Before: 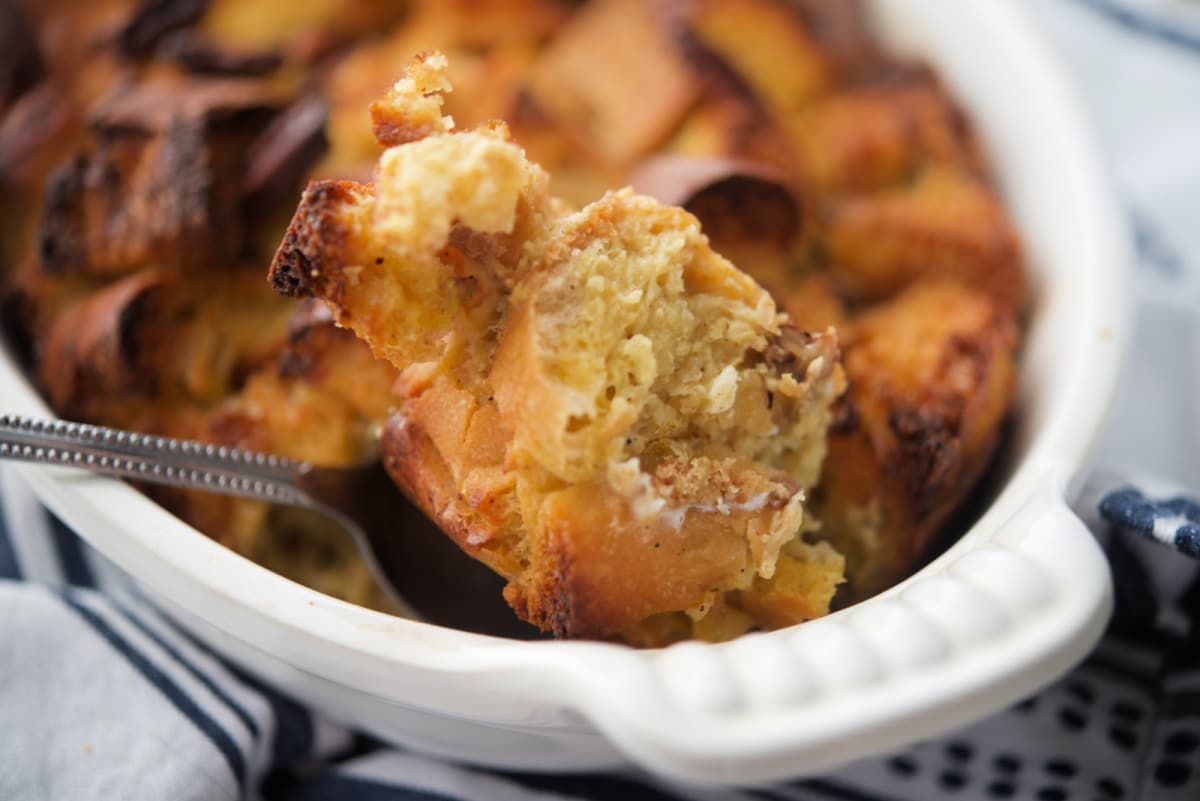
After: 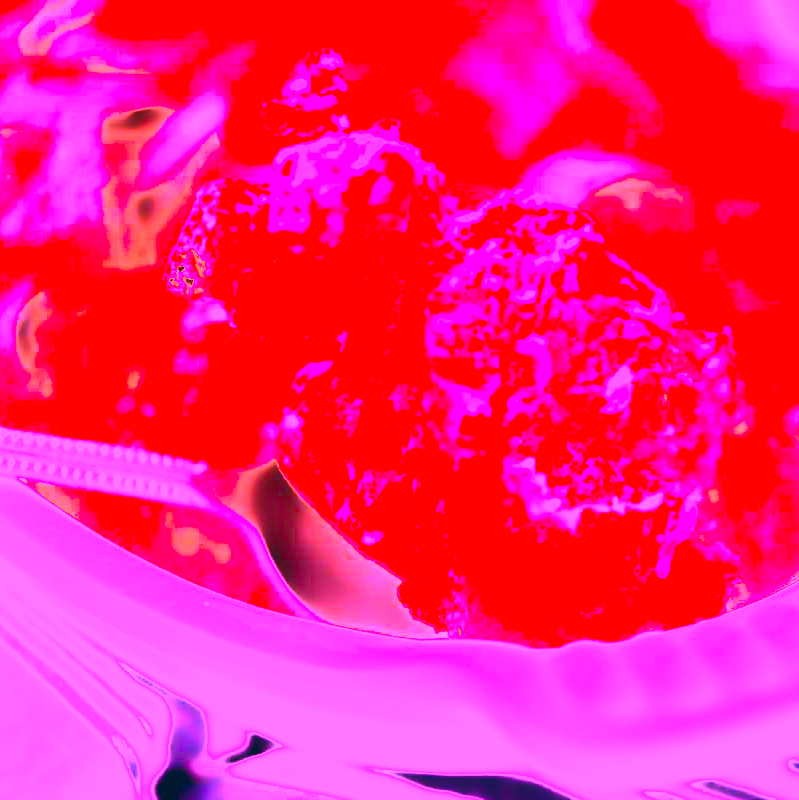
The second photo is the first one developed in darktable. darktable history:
color balance: lift [1.005, 0.99, 1.007, 1.01], gamma [1, 0.979, 1.011, 1.021], gain [0.923, 1.098, 1.025, 0.902], input saturation 90.45%, contrast 7.73%, output saturation 105.91%
crop and rotate: left 8.786%, right 24.548%
contrast brightness saturation: contrast 0.39, brightness 0.1
lowpass: radius 4, soften with bilateral filter, unbound 0
white balance: red 8, blue 8
